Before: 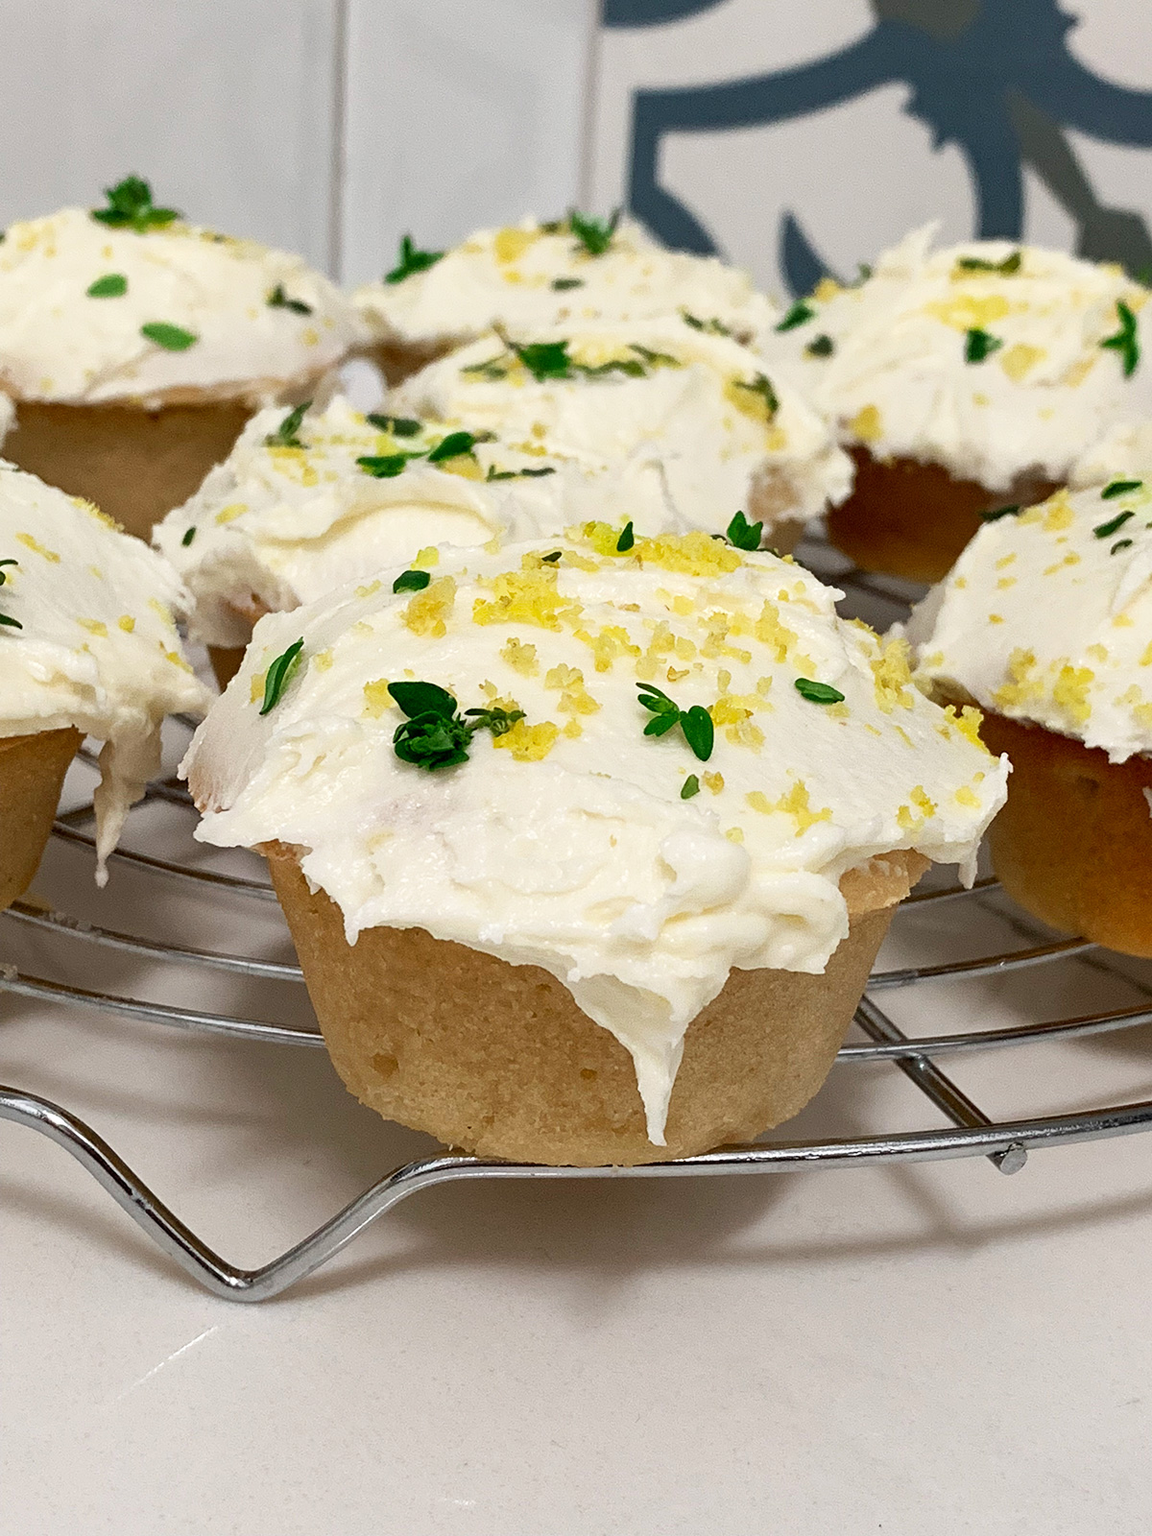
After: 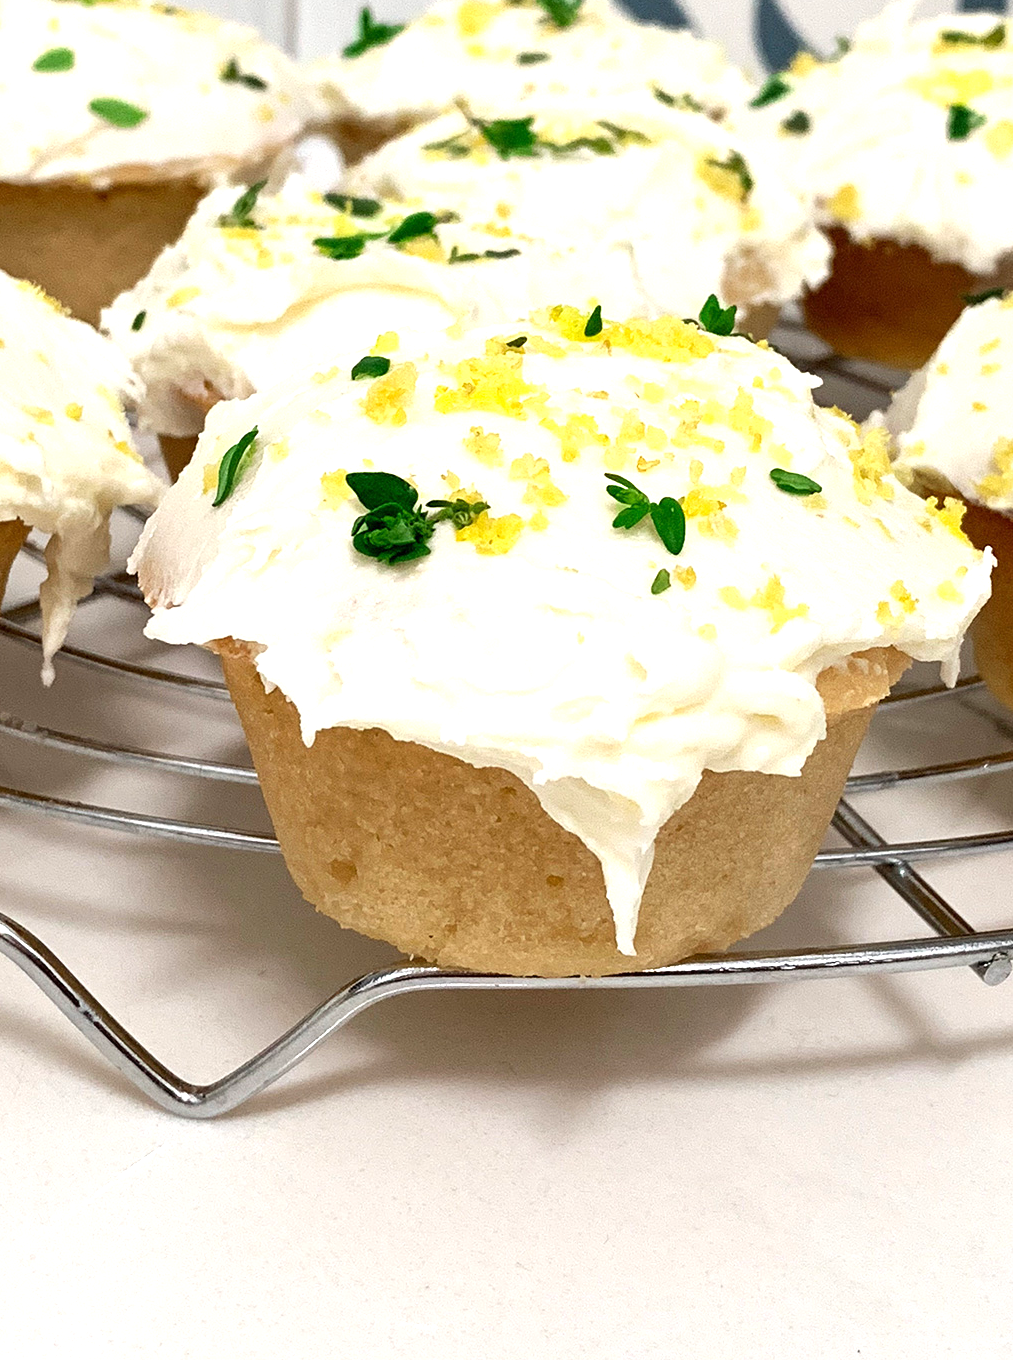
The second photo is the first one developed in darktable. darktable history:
exposure: exposure 0.646 EV, compensate exposure bias true, compensate highlight preservation false
crop and rotate: left 4.9%, top 14.973%, right 10.653%
base curve: preserve colors none
